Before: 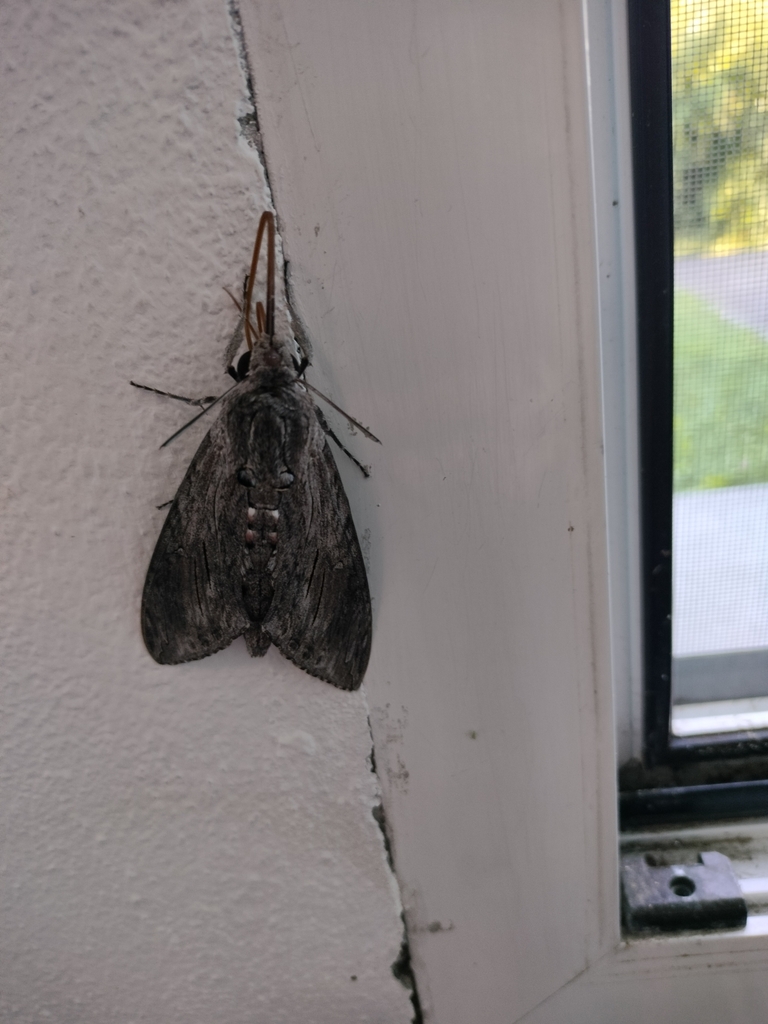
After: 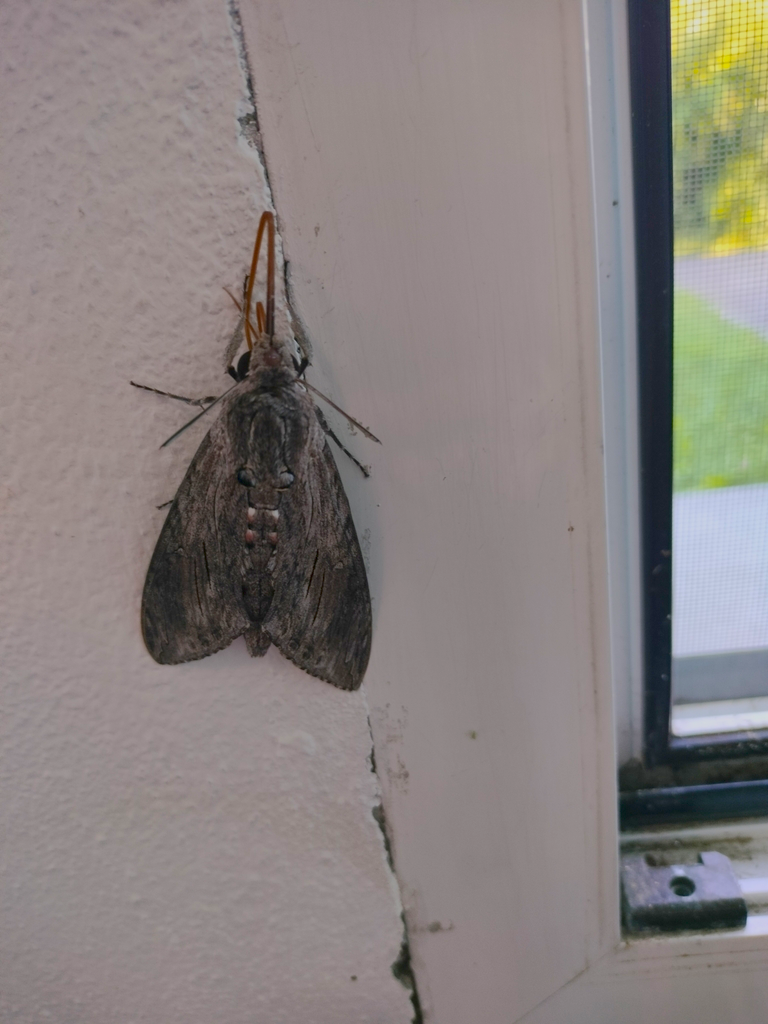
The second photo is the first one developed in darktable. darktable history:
exposure: exposure -0.041 EV, compensate highlight preservation false
color balance rgb: linear chroma grading › global chroma 14.599%, perceptual saturation grading › global saturation 24.972%, perceptual brilliance grading › highlights 7.924%, perceptual brilliance grading › mid-tones 4.149%, perceptual brilliance grading › shadows 2.04%, contrast -29.938%
